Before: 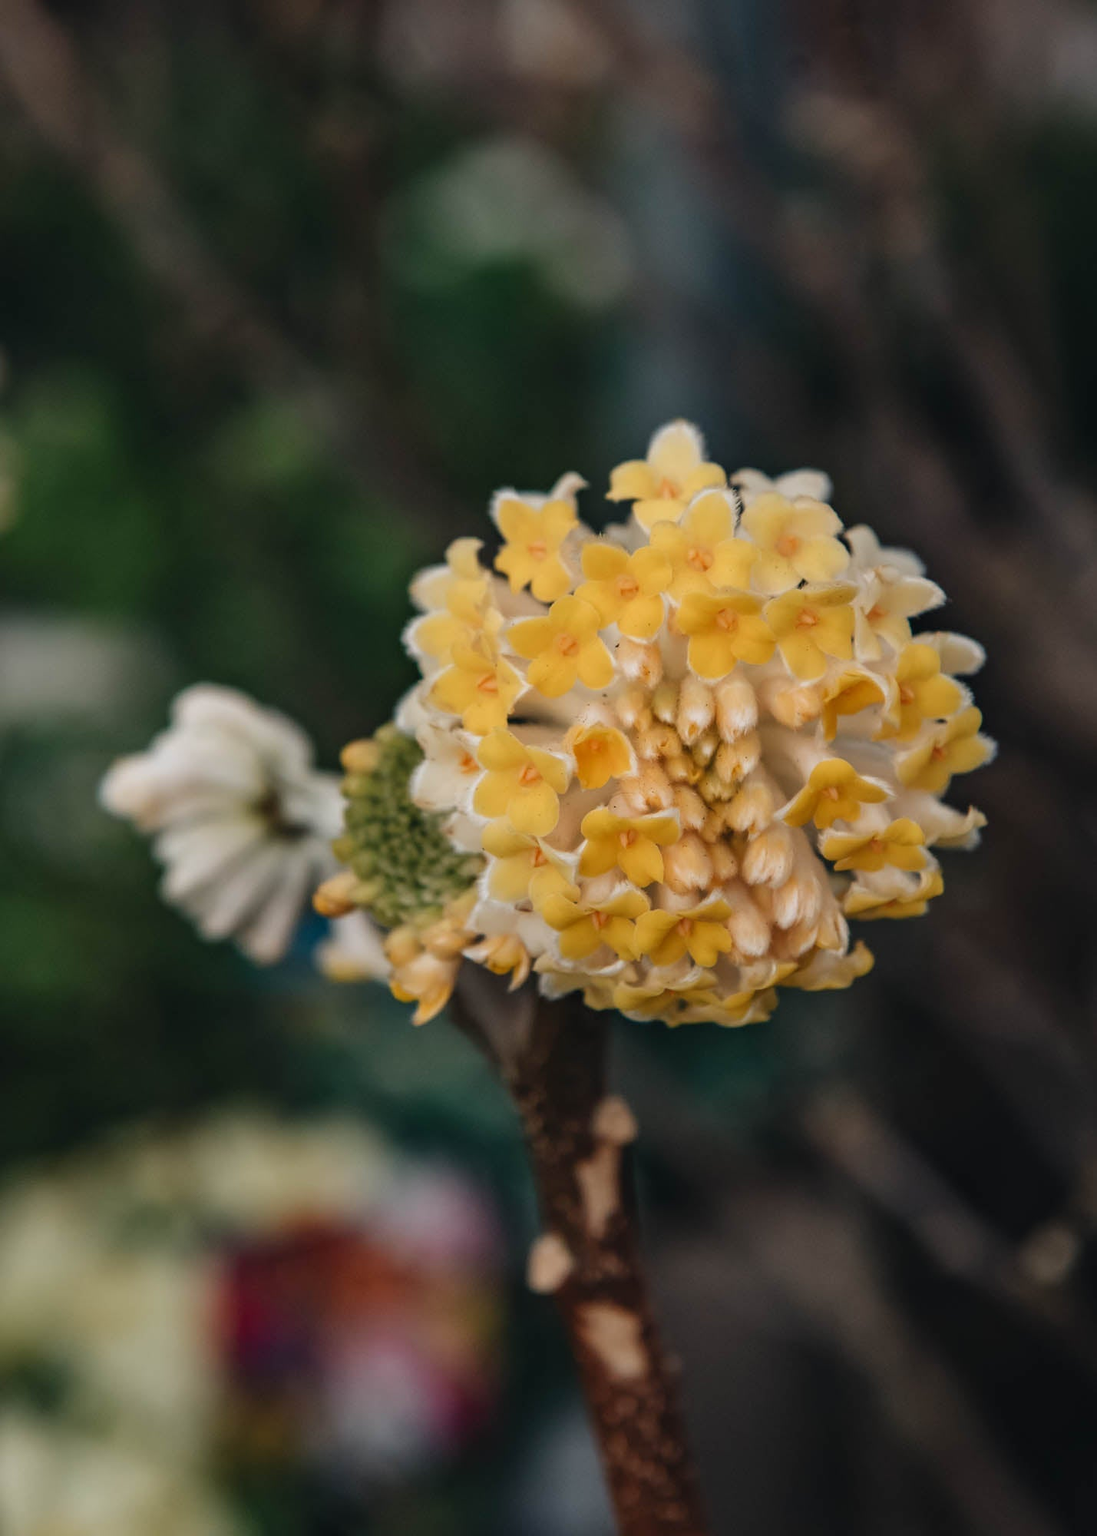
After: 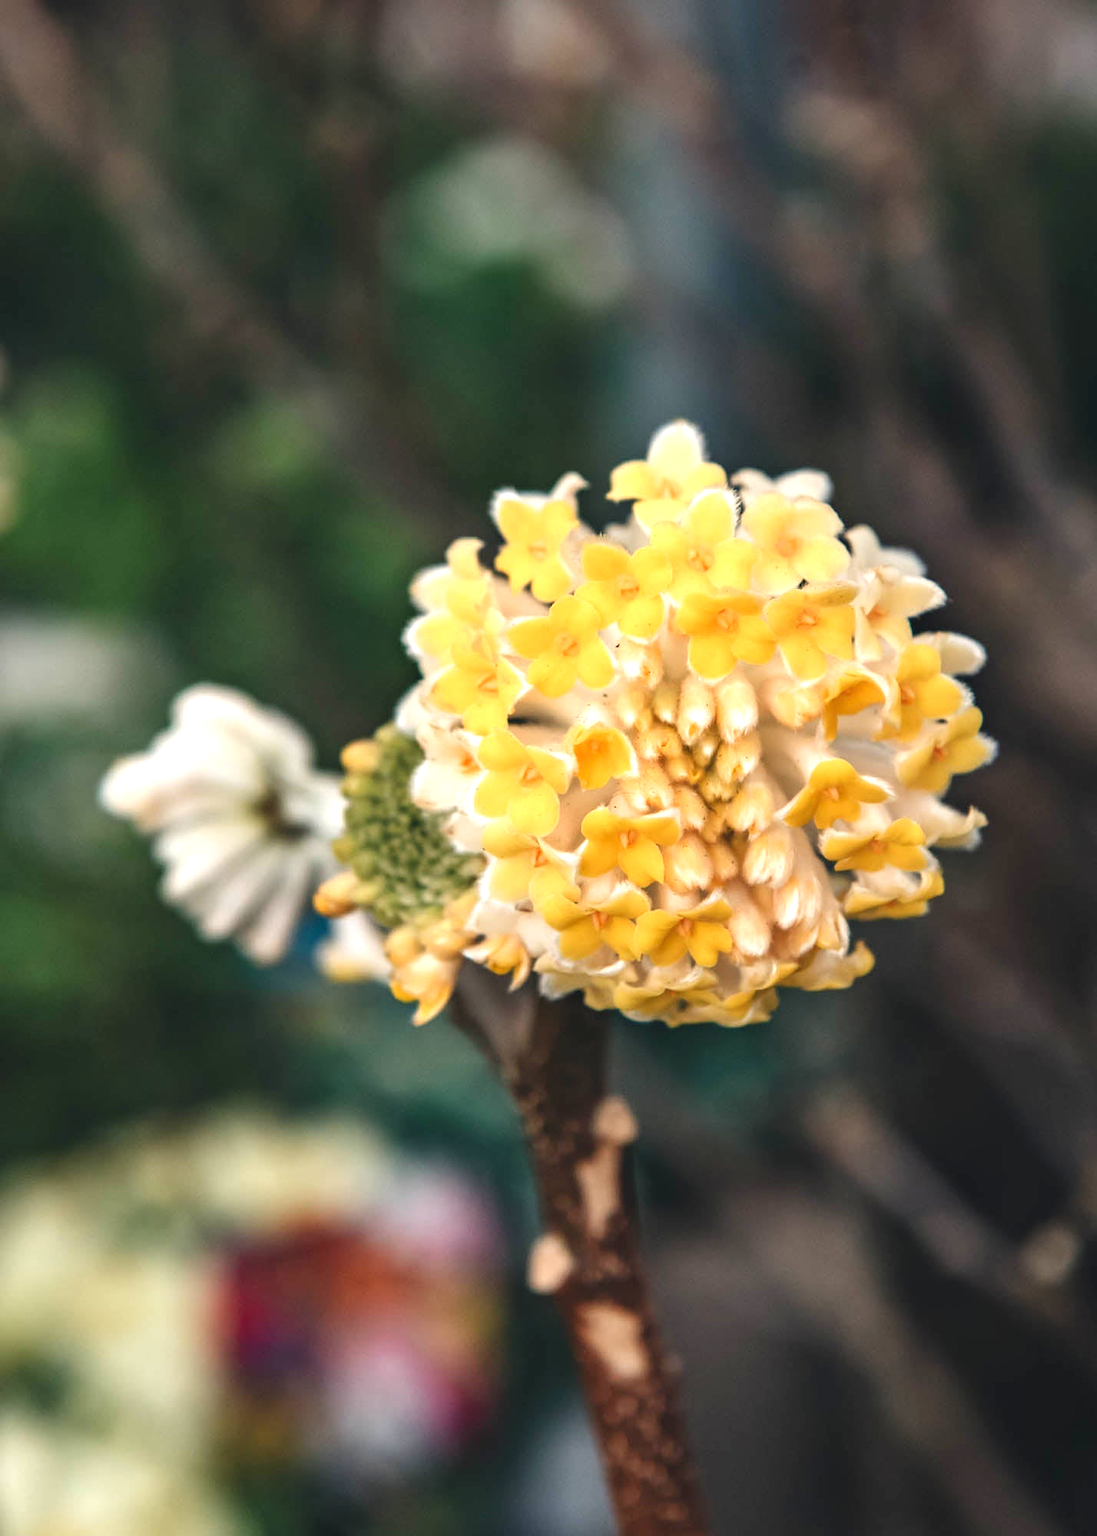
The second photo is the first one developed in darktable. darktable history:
tone equalizer: on, module defaults
exposure: black level correction 0, exposure 1.1 EV, compensate exposure bias true, compensate highlight preservation false
